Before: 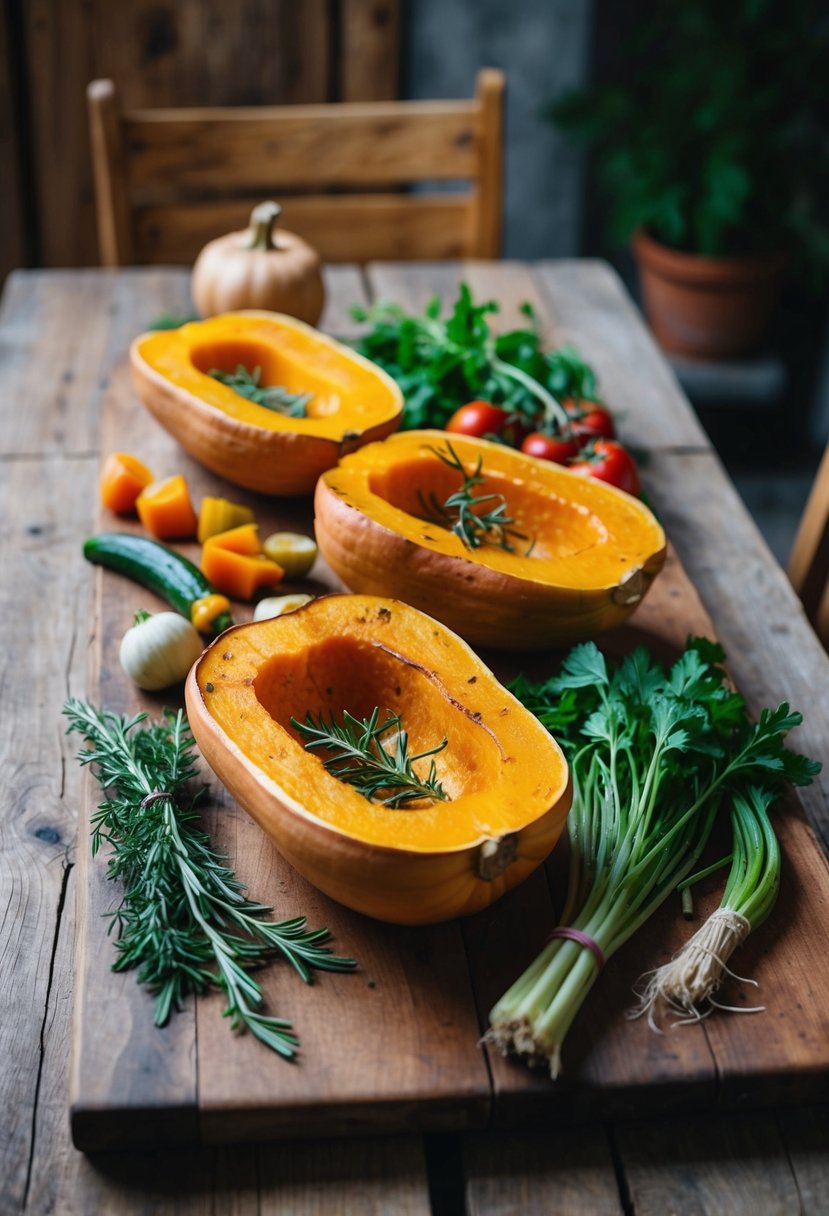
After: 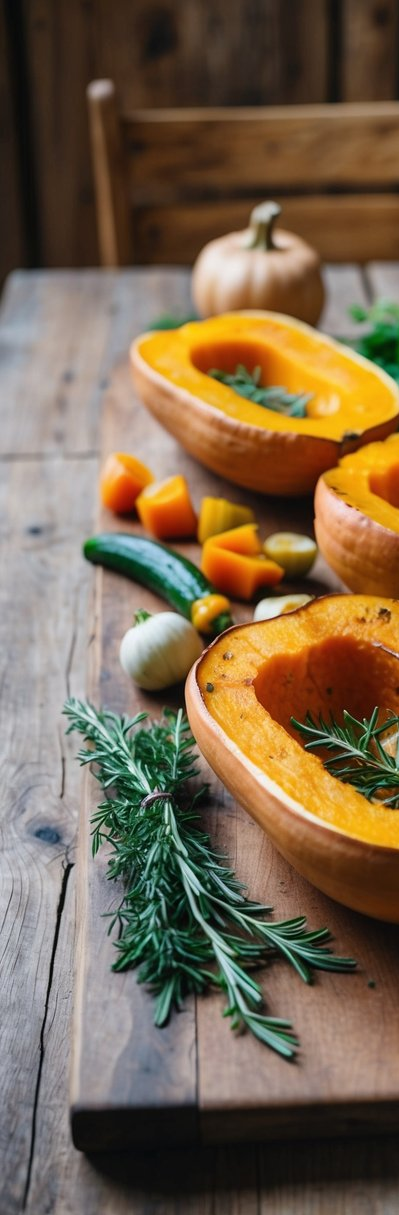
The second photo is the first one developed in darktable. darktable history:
crop and rotate: left 0.062%, top 0%, right 51.733%
